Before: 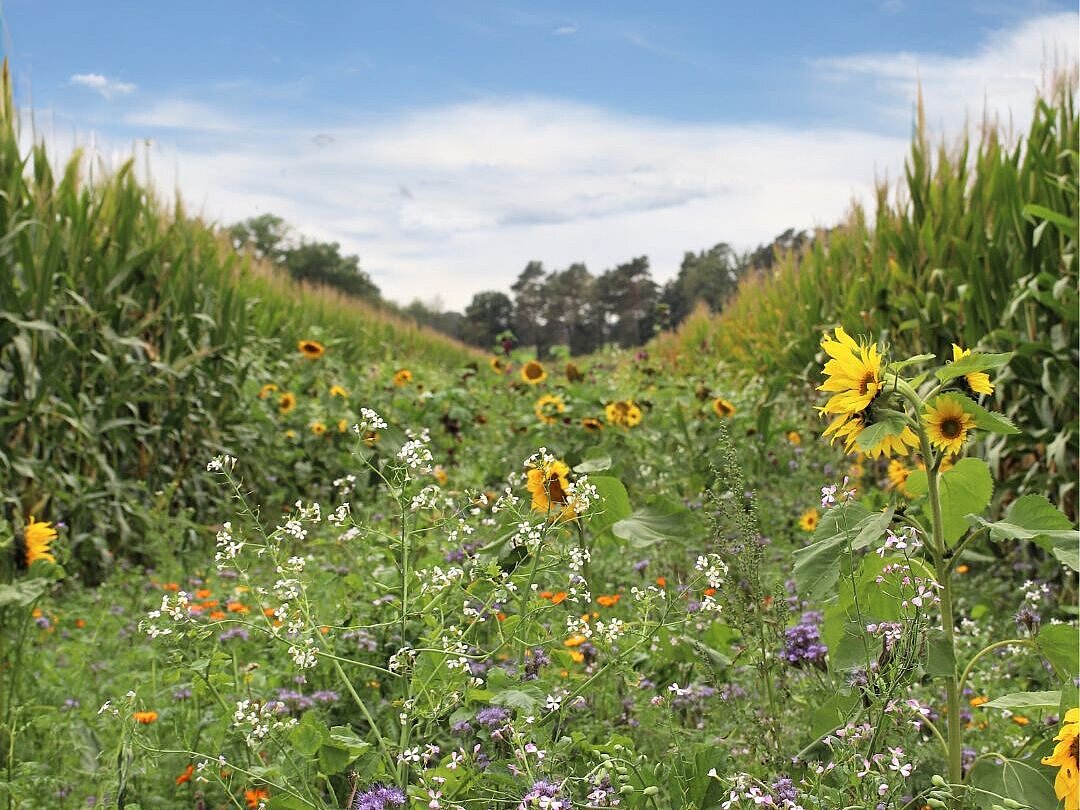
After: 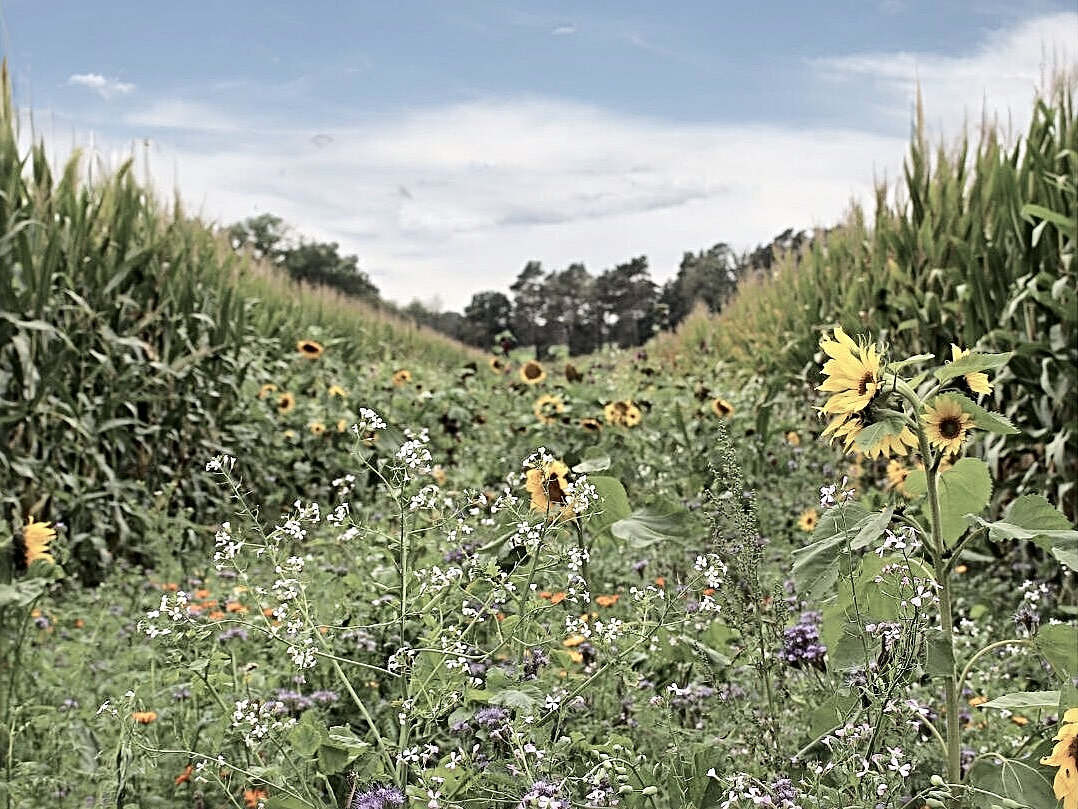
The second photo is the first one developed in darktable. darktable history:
local contrast: mode bilateral grid, contrast 21, coarseness 50, detail 119%, midtone range 0.2
crop: left 0.176%
color correction: highlights a* 0.028, highlights b* -0.445
levels: levels [0, 0.492, 0.984]
sharpen: radius 3.985
contrast brightness saturation: contrast -0.049, saturation -0.411
tone curve: curves: ch0 [(0.029, 0) (0.134, 0.063) (0.249, 0.198) (0.378, 0.365) (0.499, 0.529) (1, 1)], color space Lab, independent channels, preserve colors none
